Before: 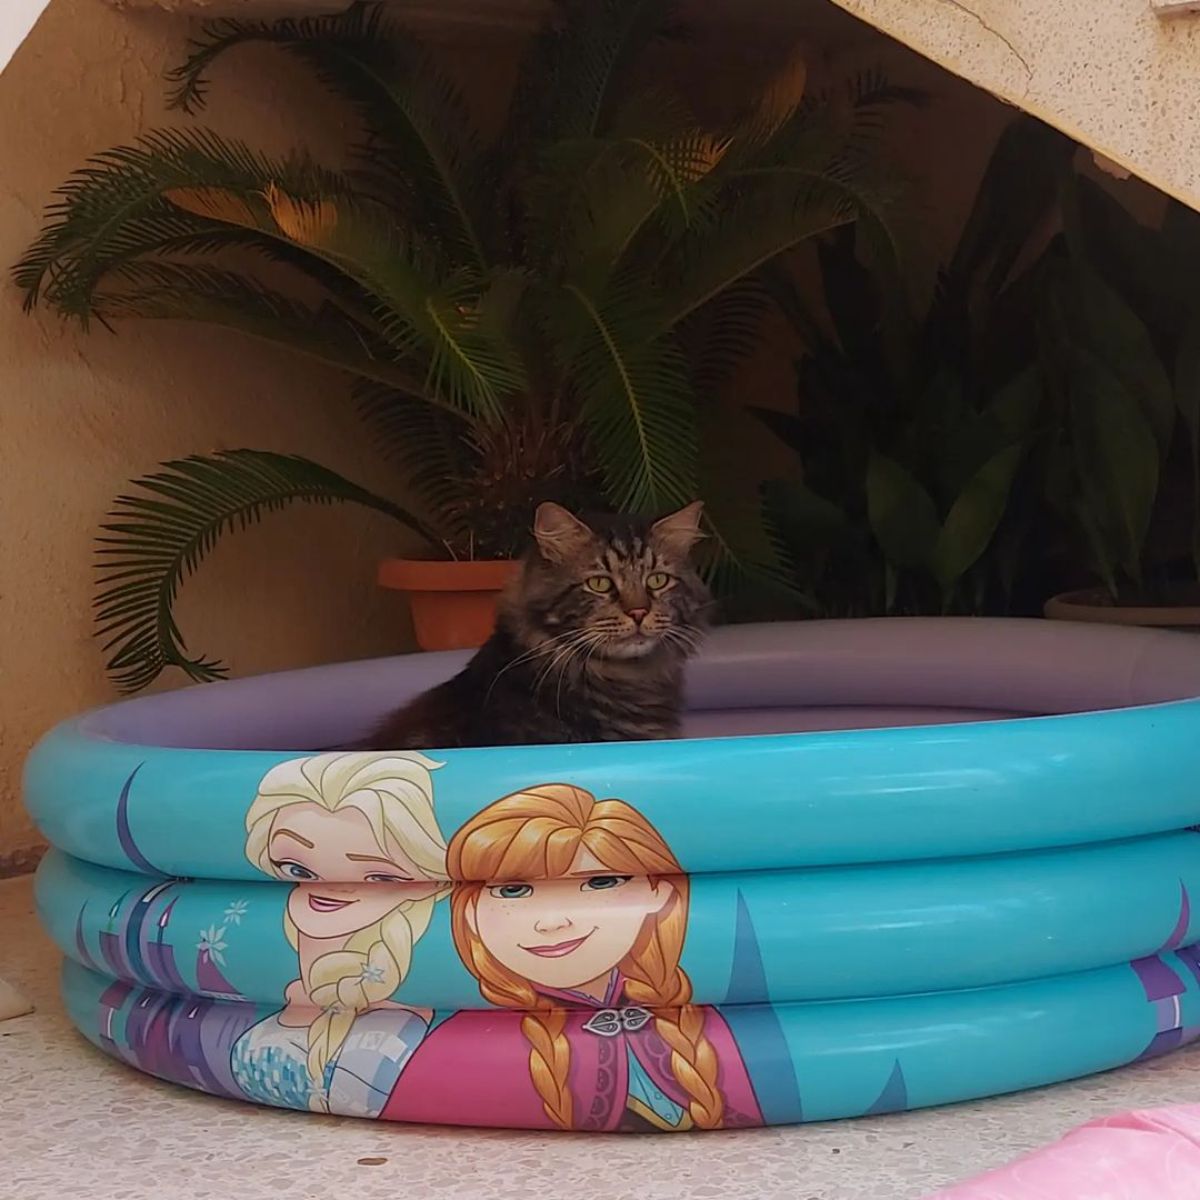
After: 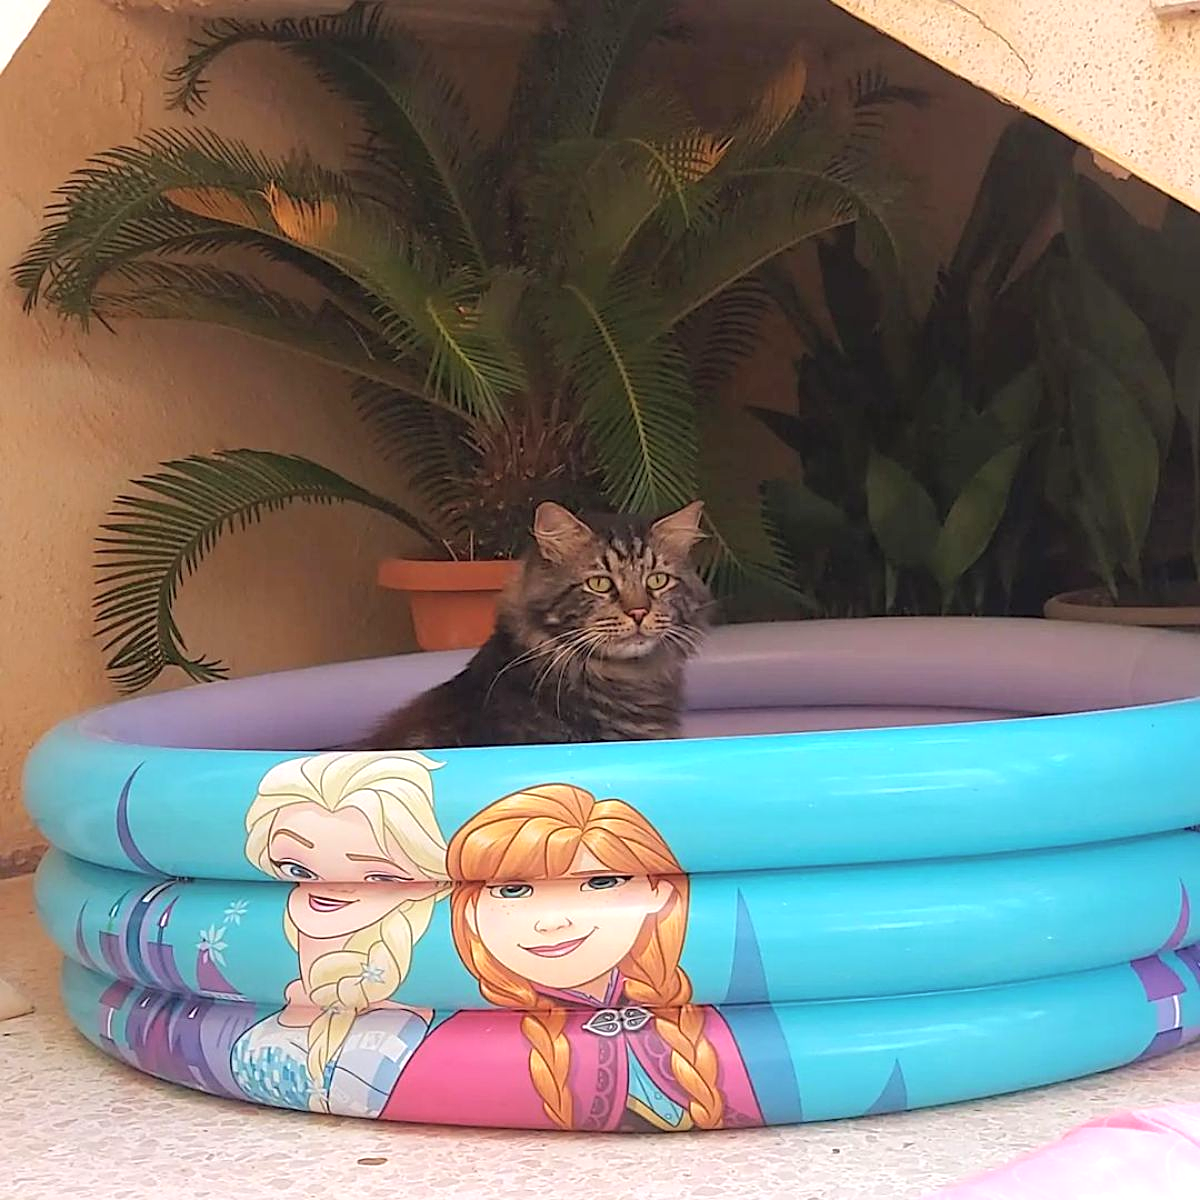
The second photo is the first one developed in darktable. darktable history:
exposure: exposure 0.753 EV, compensate highlight preservation false
contrast brightness saturation: brightness 0.133
sharpen: on, module defaults
